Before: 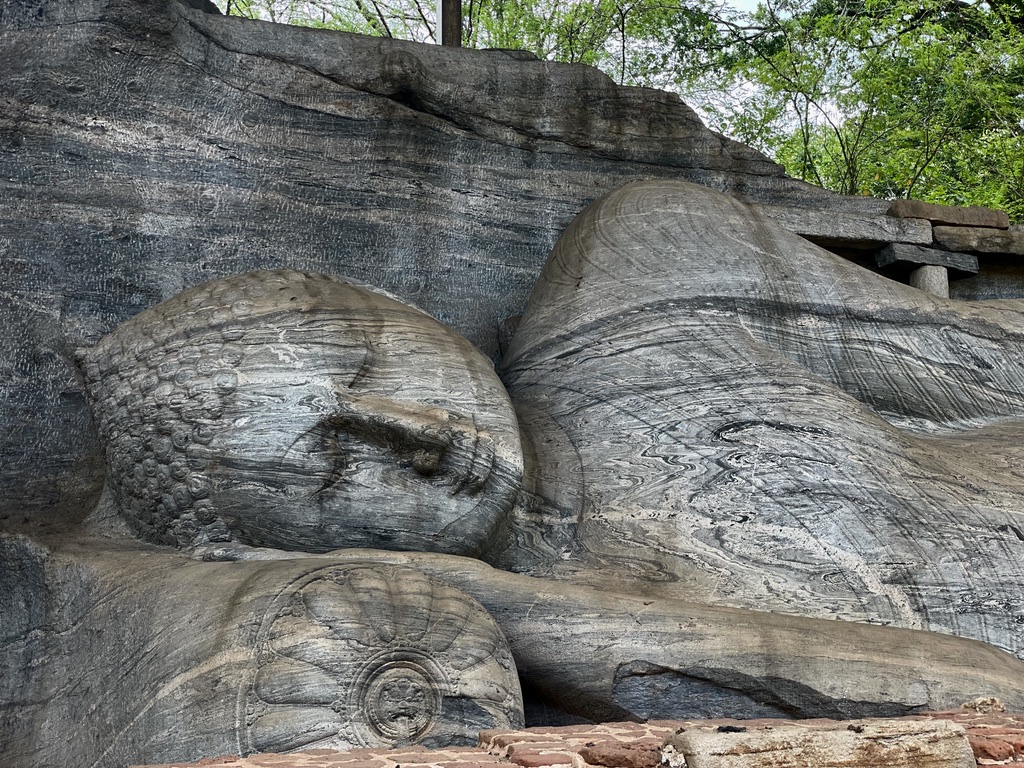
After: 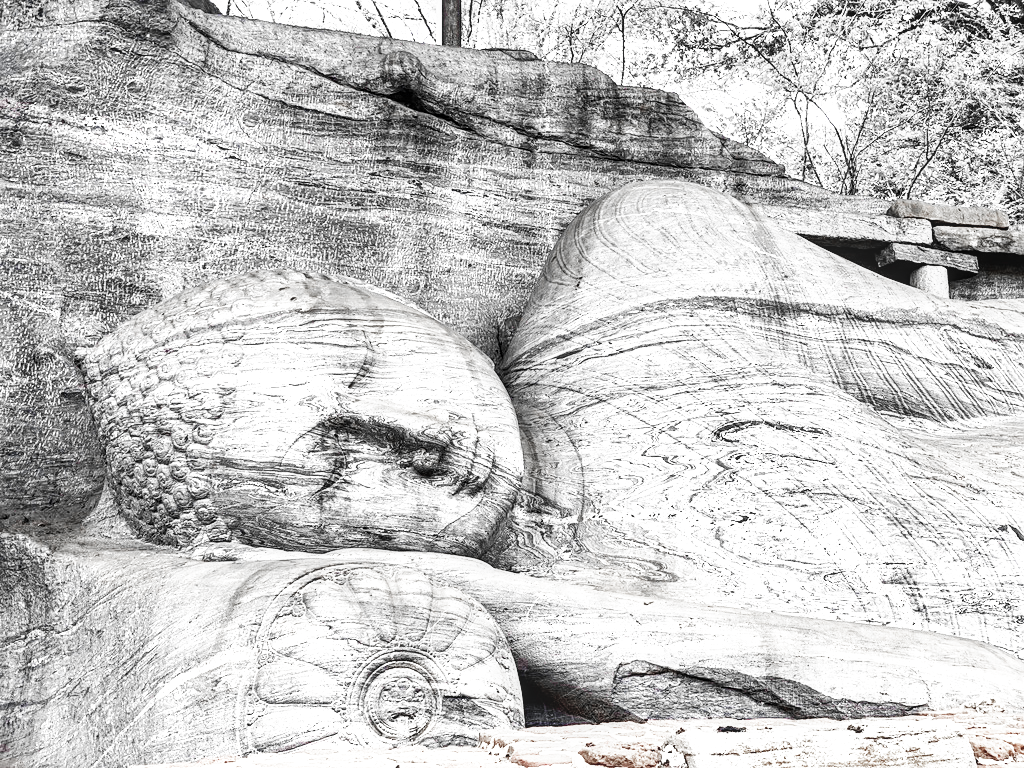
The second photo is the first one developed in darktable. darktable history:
exposure: black level correction 0, exposure 1.101 EV, compensate highlight preservation false
sharpen: amount 0.208
color zones: curves: ch0 [(0, 0.278) (0.143, 0.5) (0.286, 0.5) (0.429, 0.5) (0.571, 0.5) (0.714, 0.5) (0.857, 0.5) (1, 0.5)]; ch1 [(0, 1) (0.143, 0.165) (0.286, 0) (0.429, 0) (0.571, 0) (0.714, 0) (0.857, 0.5) (1, 0.5)]; ch2 [(0, 0.508) (0.143, 0.5) (0.286, 0.5) (0.429, 0.5) (0.571, 0.5) (0.714, 0.5) (0.857, 0.5) (1, 0.5)]
local contrast: on, module defaults
base curve: curves: ch0 [(0, 0) (0.007, 0.004) (0.027, 0.03) (0.046, 0.07) (0.207, 0.54) (0.442, 0.872) (0.673, 0.972) (1, 1)], preserve colors none
